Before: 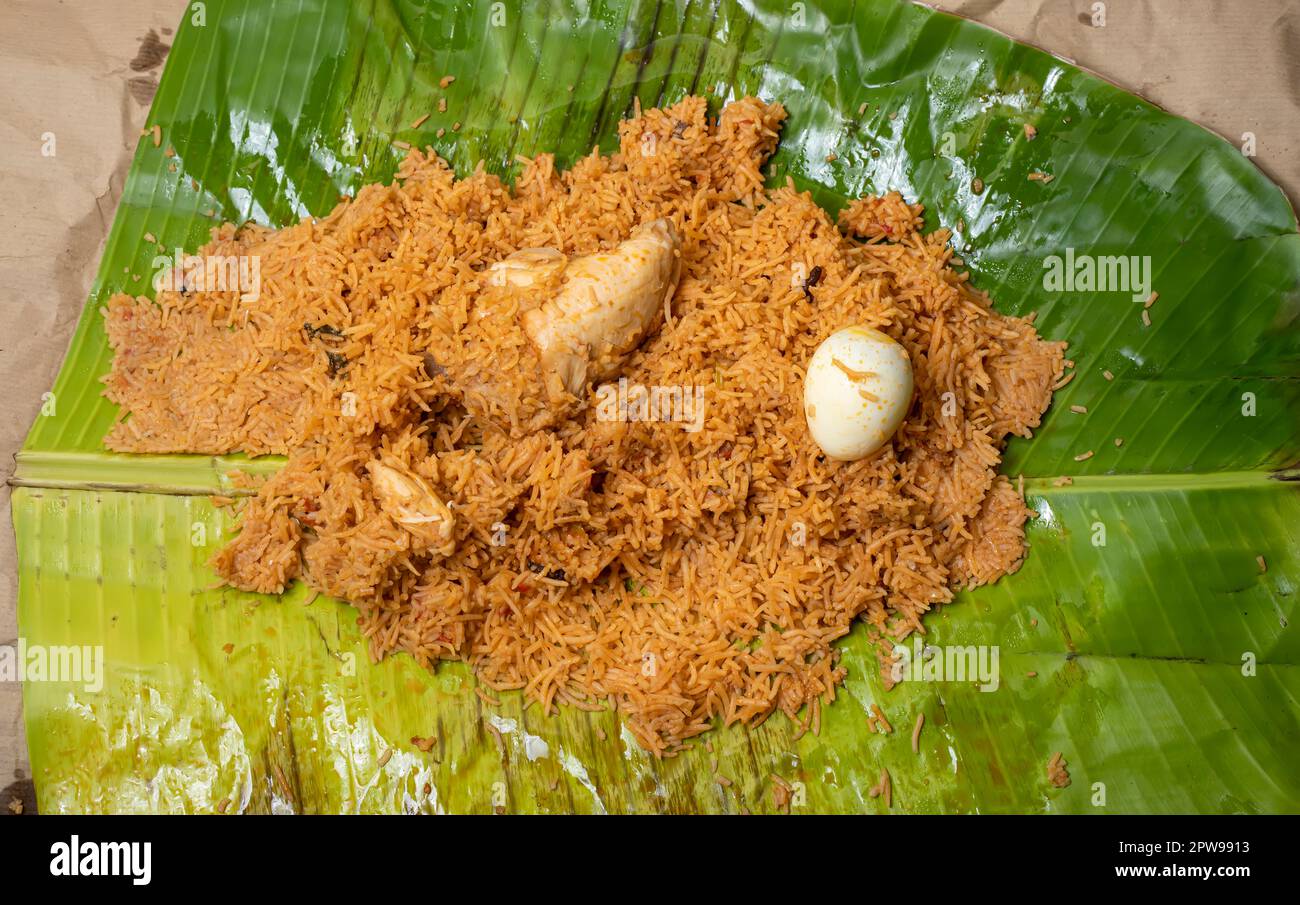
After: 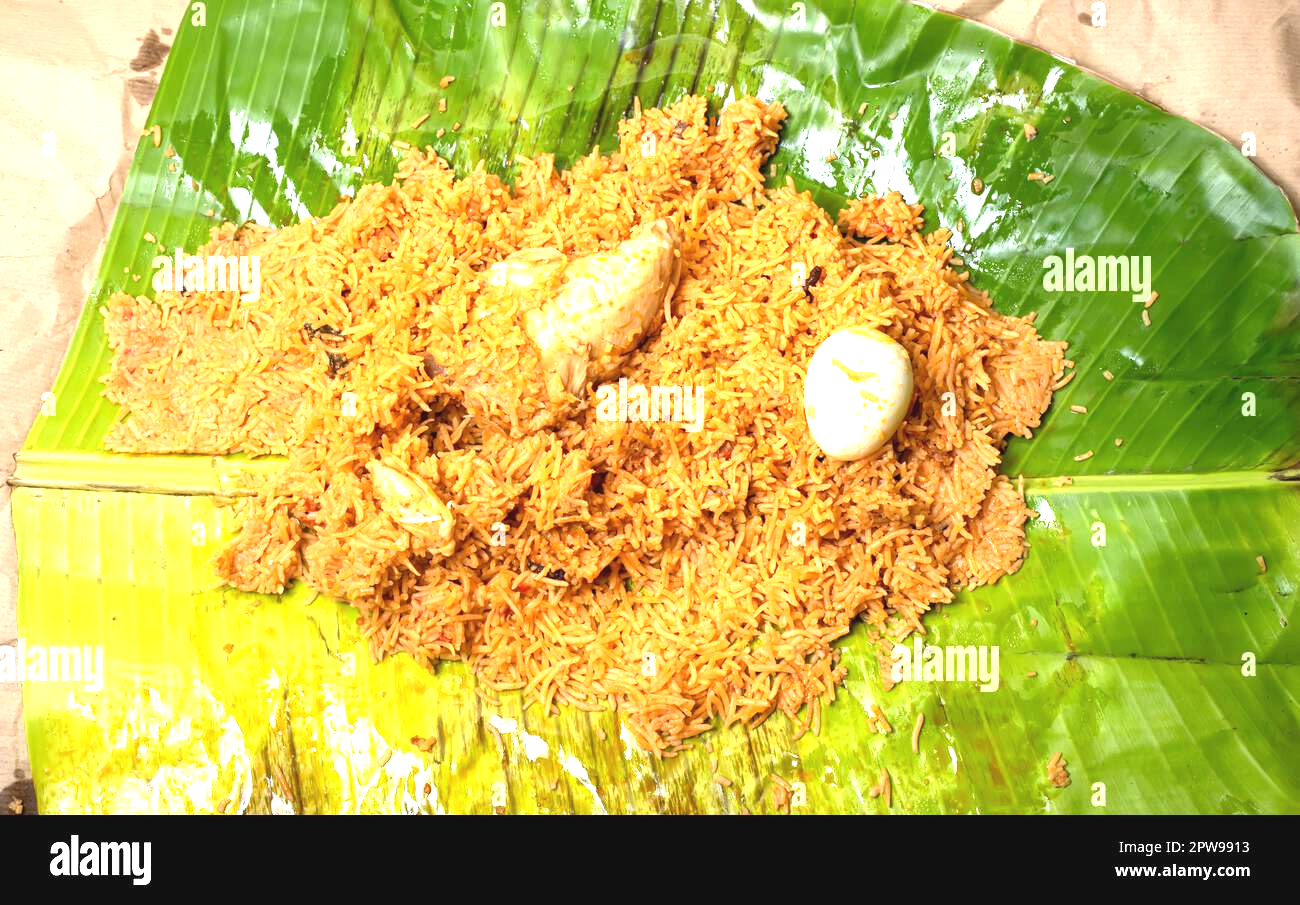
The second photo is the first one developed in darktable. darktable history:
exposure: black level correction -0.002, exposure 1.337 EV, compensate highlight preservation false
